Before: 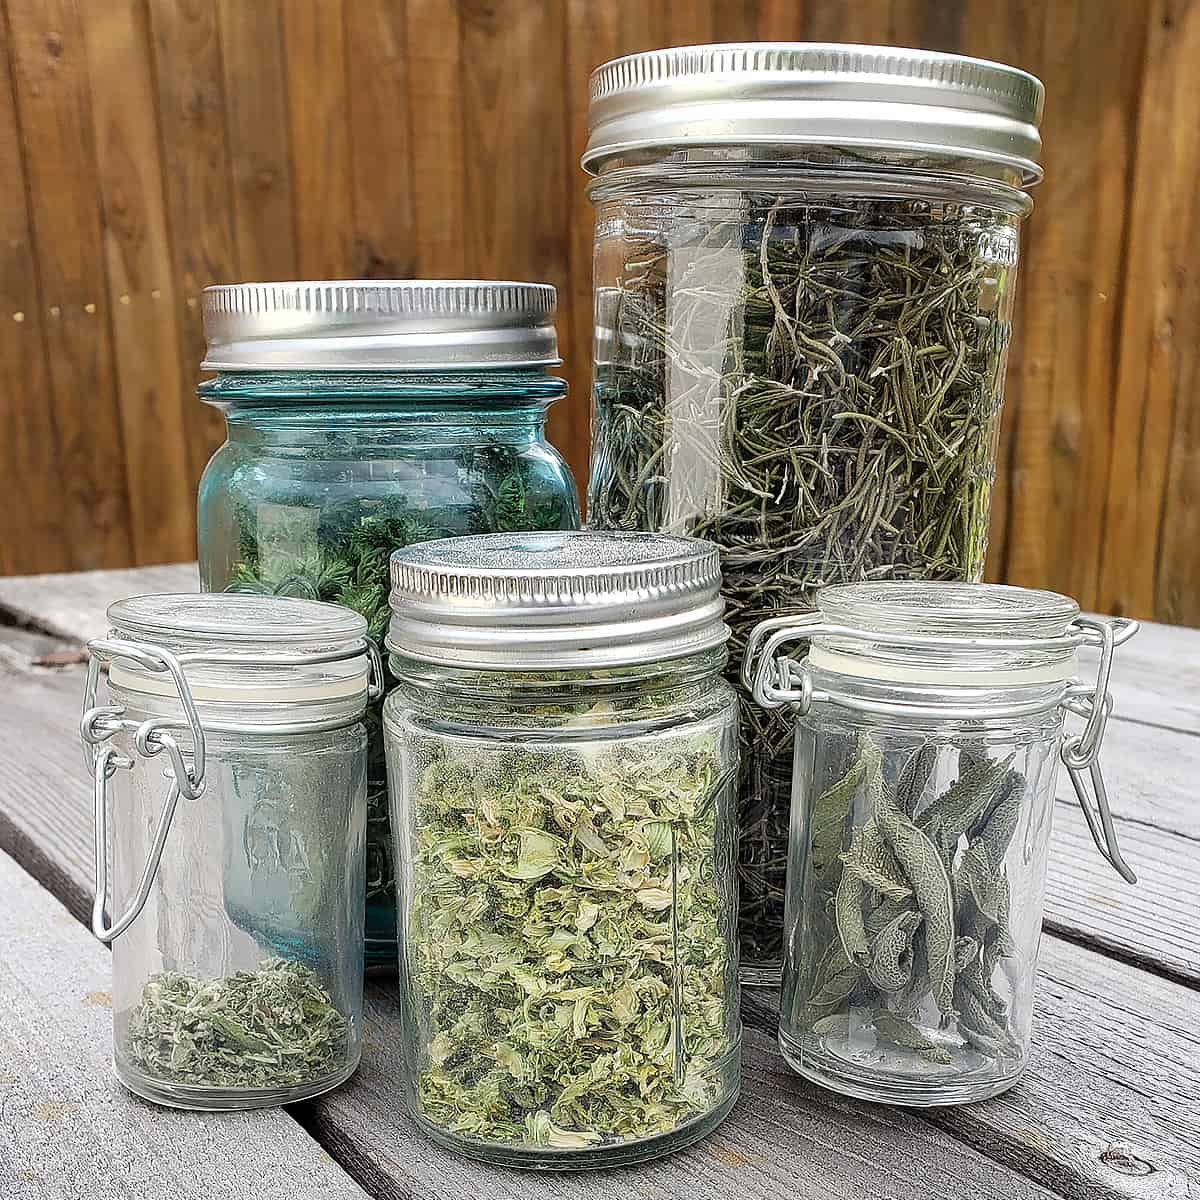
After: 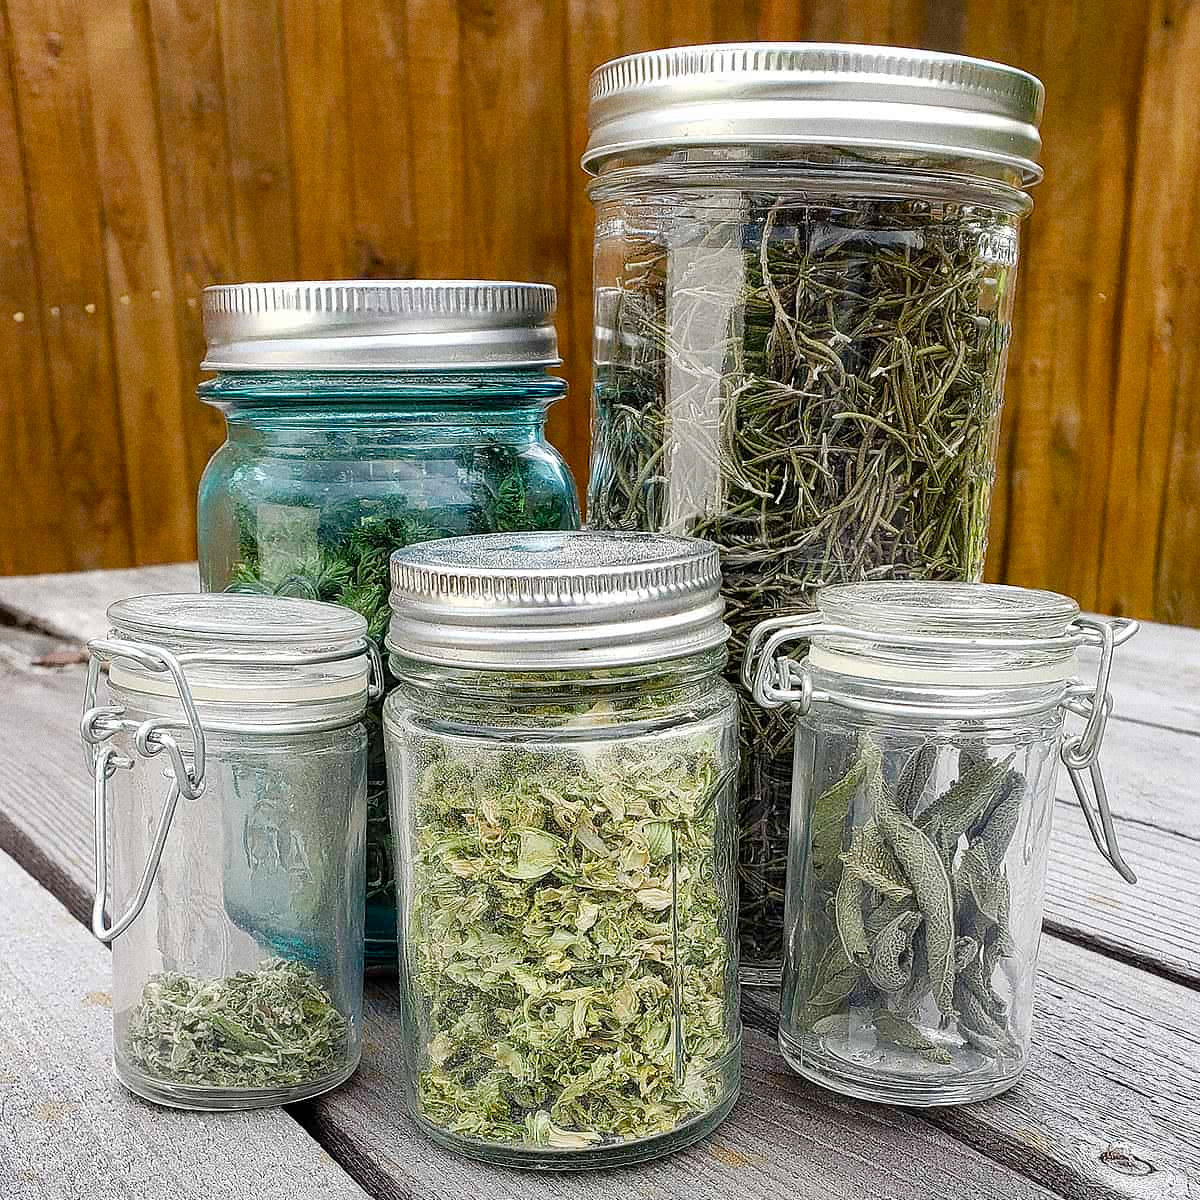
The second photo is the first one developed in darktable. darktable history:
grain: on, module defaults
color balance rgb: perceptual saturation grading › global saturation 20%, perceptual saturation grading › highlights -25%, perceptual saturation grading › shadows 50%
